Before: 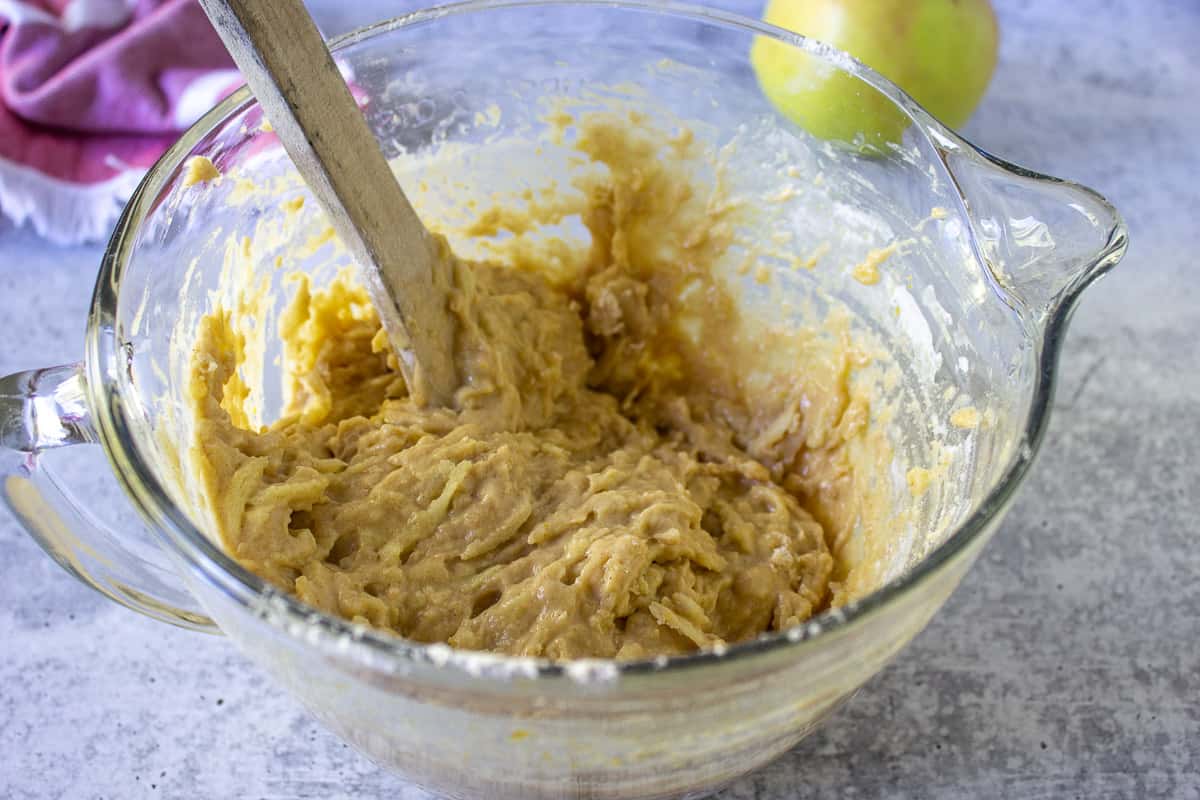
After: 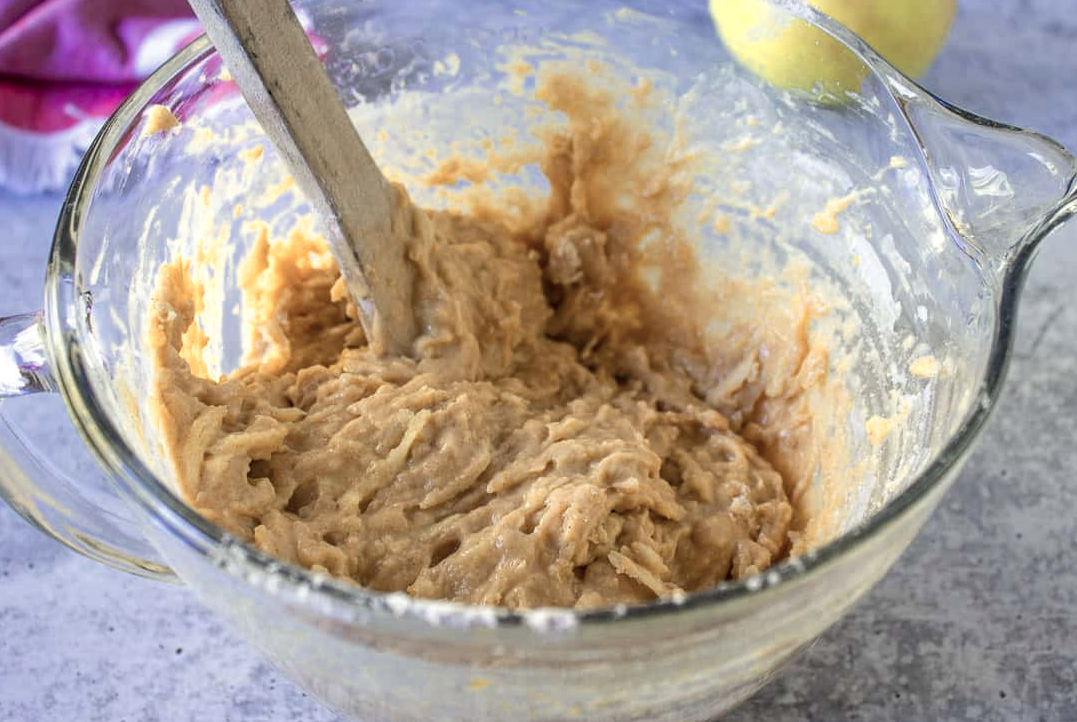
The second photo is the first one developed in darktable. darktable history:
color zones: curves: ch0 [(0, 0.473) (0.001, 0.473) (0.226, 0.548) (0.4, 0.589) (0.525, 0.54) (0.728, 0.403) (0.999, 0.473) (1, 0.473)]; ch1 [(0, 0.619) (0.001, 0.619) (0.234, 0.388) (0.4, 0.372) (0.528, 0.422) (0.732, 0.53) (0.999, 0.619) (1, 0.619)]; ch2 [(0, 0.547) (0.001, 0.547) (0.226, 0.45) (0.4, 0.525) (0.525, 0.585) (0.8, 0.511) (0.999, 0.547) (1, 0.547)]
crop: left 3.443%, top 6.421%, right 6.807%, bottom 3.258%
